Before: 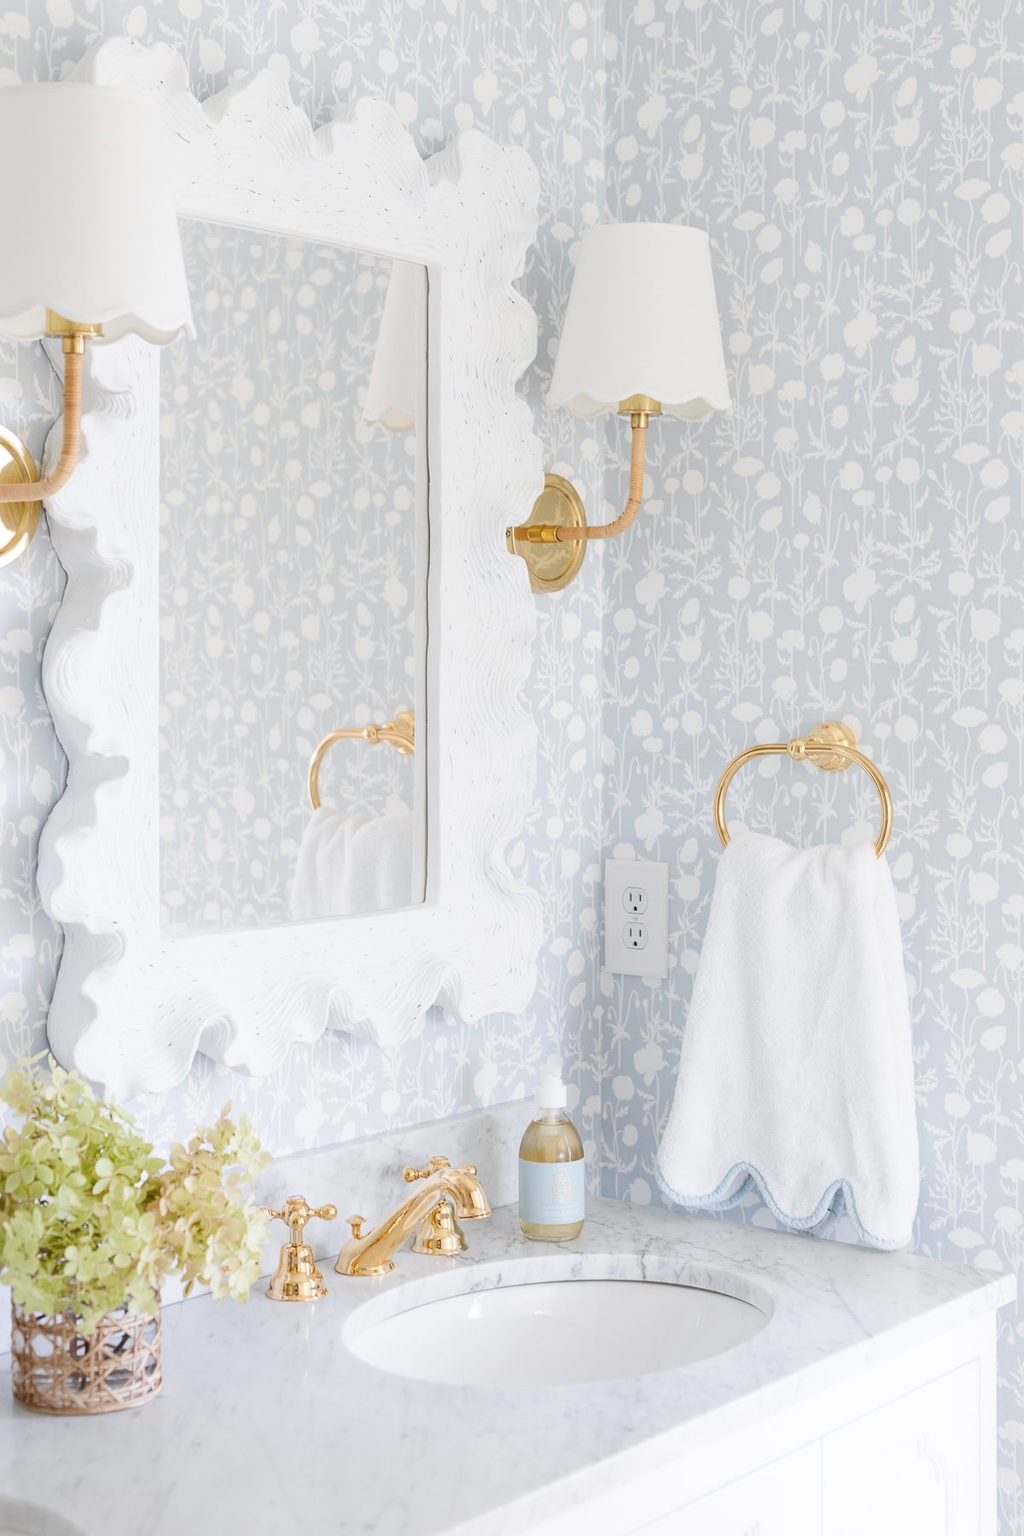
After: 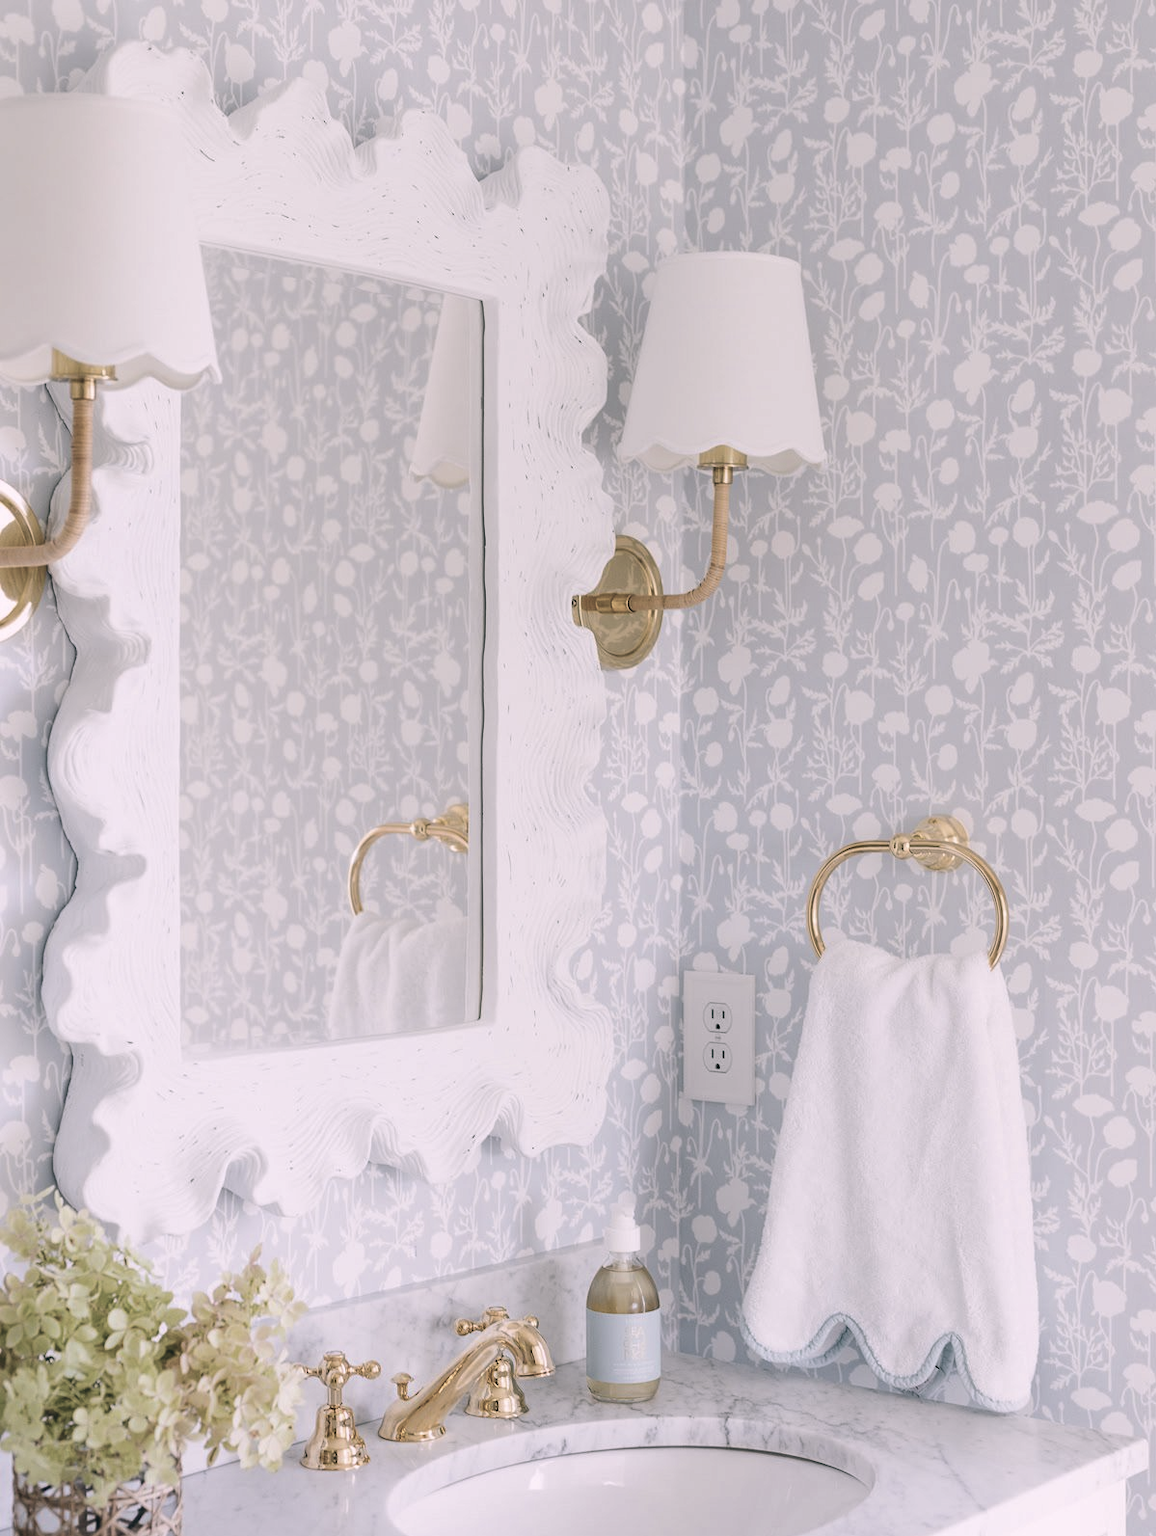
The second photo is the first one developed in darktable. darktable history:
color balance rgb: linear chroma grading › global chroma 15%, perceptual saturation grading › global saturation 30%
crop and rotate: top 0%, bottom 11.49%
color balance: lift [1.016, 0.983, 1, 1.017], gamma [0.78, 1.018, 1.043, 0.957], gain [0.786, 1.063, 0.937, 1.017], input saturation 118.26%, contrast 13.43%, contrast fulcrum 21.62%, output saturation 82.76%
velvia: on, module defaults
rgb levels: preserve colors max RGB
color correction: saturation 0.3
